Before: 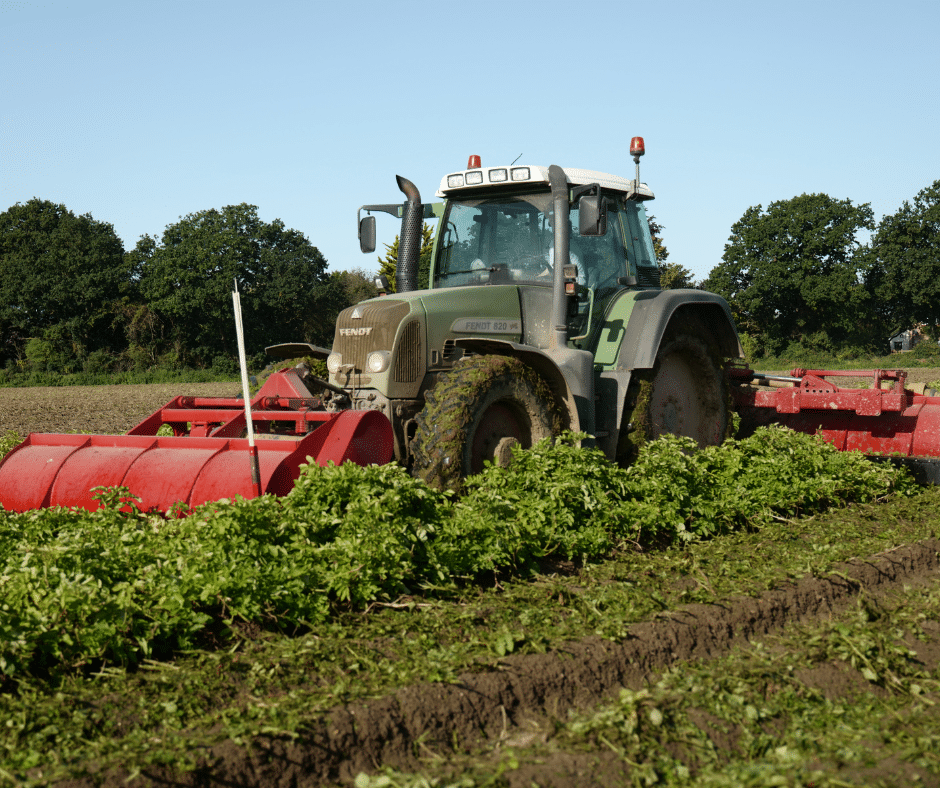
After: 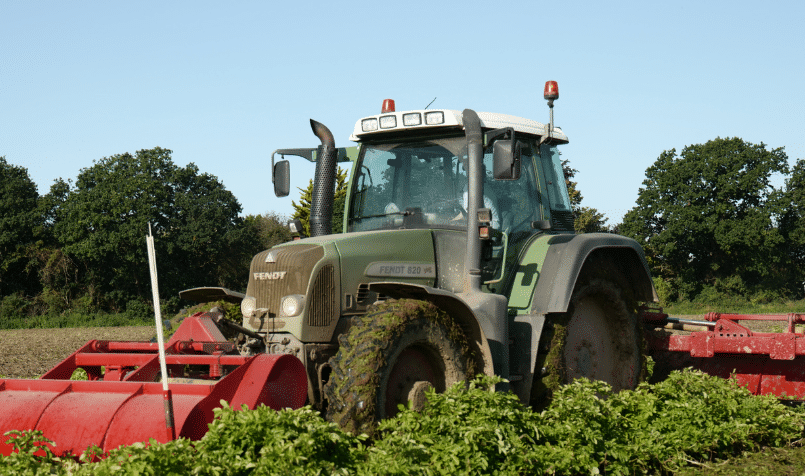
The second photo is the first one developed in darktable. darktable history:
crop and rotate: left 9.234%, top 7.107%, right 5.072%, bottom 32.456%
